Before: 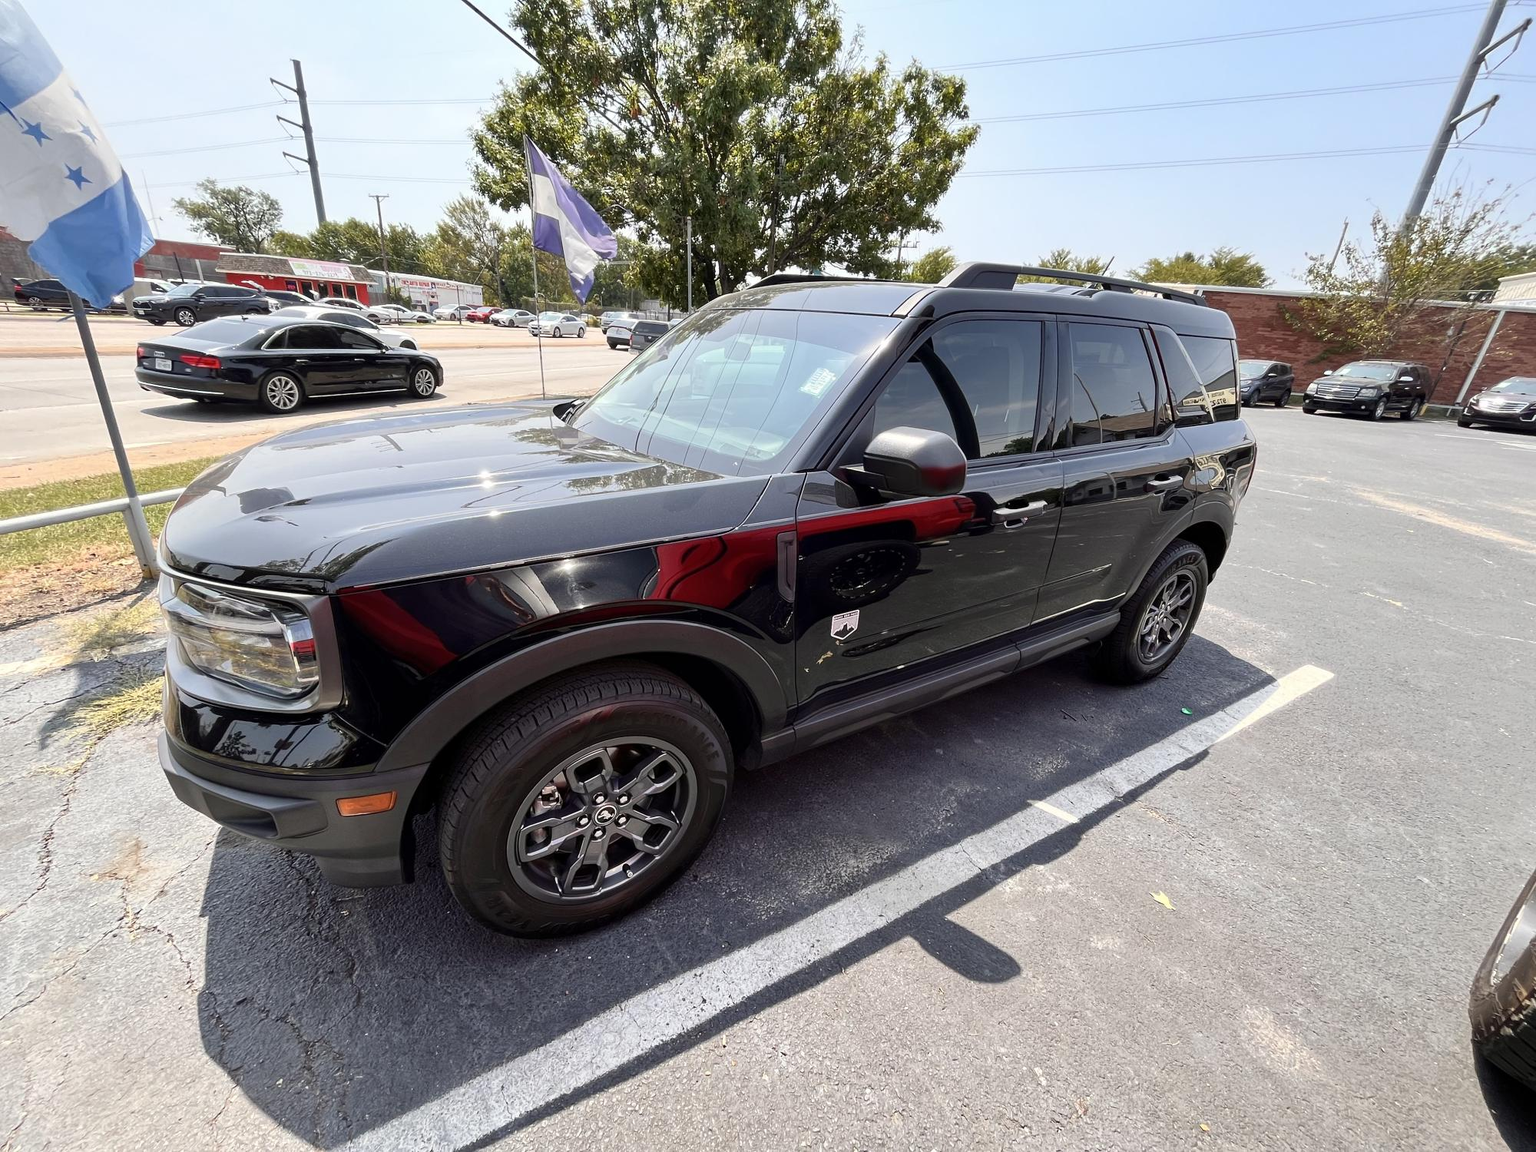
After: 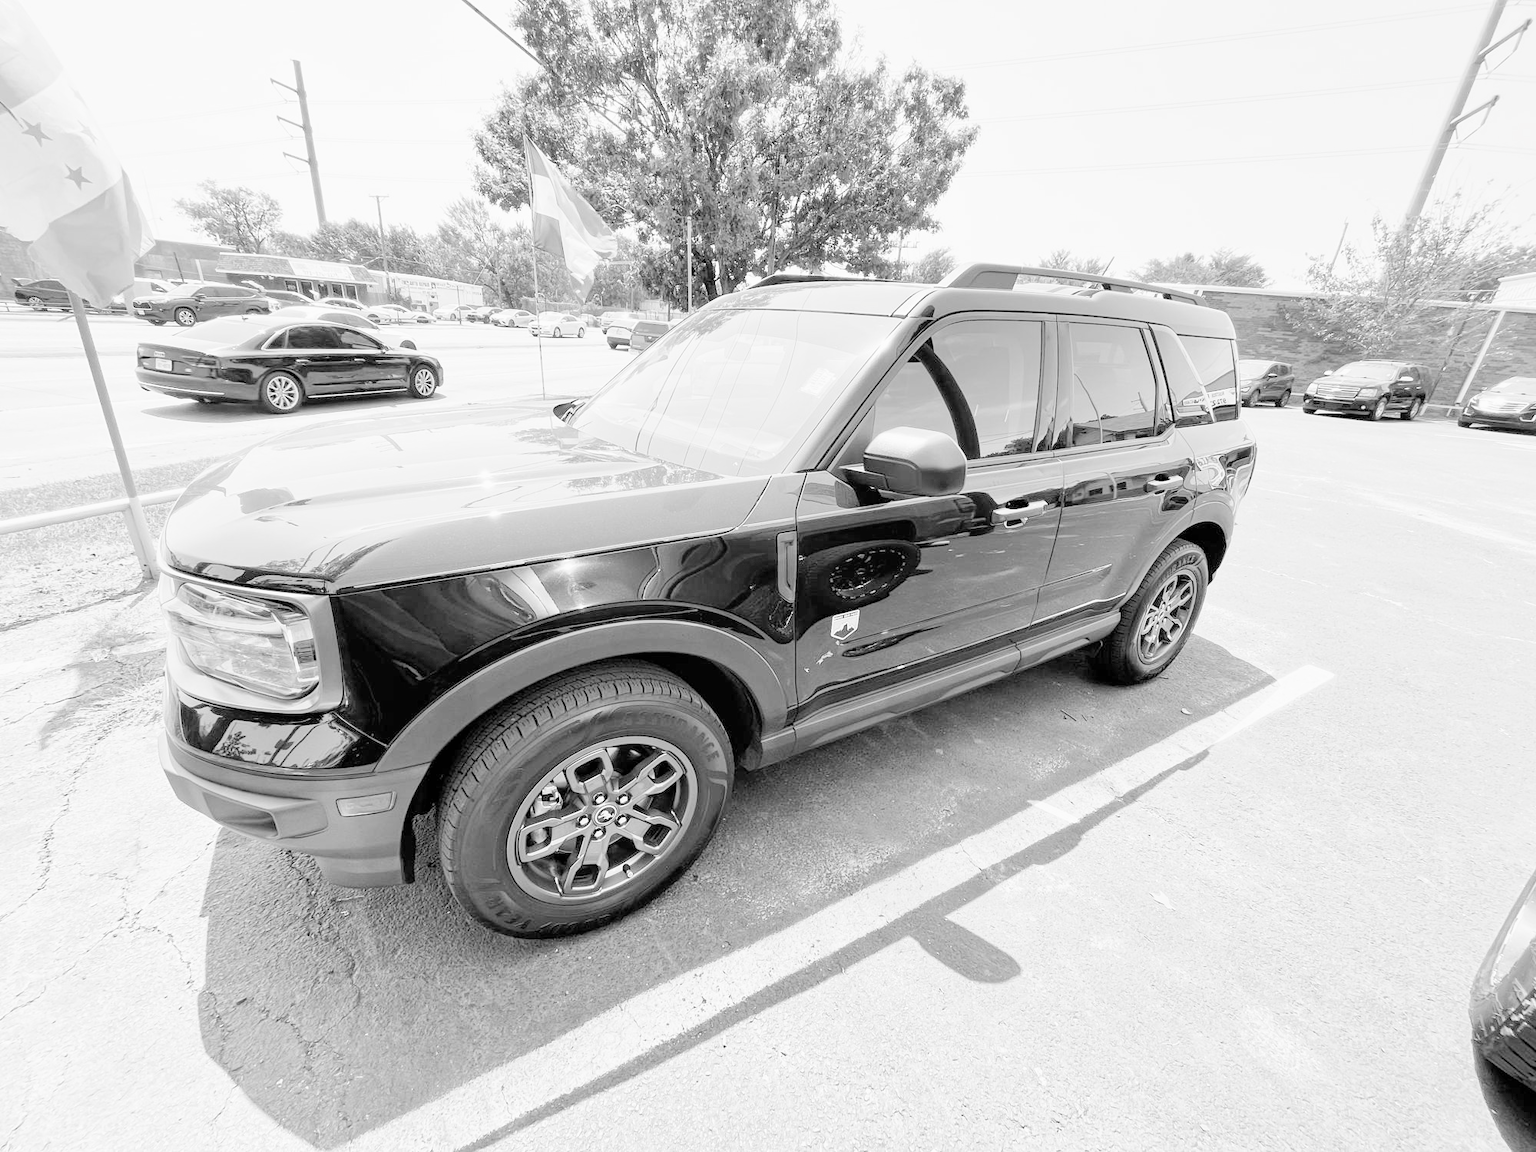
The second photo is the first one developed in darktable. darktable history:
tone curve: curves: ch0 [(0, 0) (0.003, 0) (0.011, 0.001) (0.025, 0.003) (0.044, 0.005) (0.069, 0.013) (0.1, 0.024) (0.136, 0.04) (0.177, 0.087) (0.224, 0.148) (0.277, 0.238) (0.335, 0.335) (0.399, 0.43) (0.468, 0.524) (0.543, 0.621) (0.623, 0.712) (0.709, 0.788) (0.801, 0.867) (0.898, 0.947) (1, 1)], preserve colors none
color look up table: target L [92.16, 84.34, 63.66, 68.78, 56.4, 75.47, 59.13, 68.78, 62.54, 57.4, 48.84, 36.15, 31.34, 26.77, 5.063, 200.73, 81.24, 61.86, 81.64, 51.85, 47.34, 46.75, 40.52, 41.7, 45.56, 29.09, 21.95, 22.19, 87.37, 86.99, 71.73, 74.65, 63.22, 63.22, 51.85, 65.39, 42.89, 52.76, 39.93, 53.07, 39.93, 39.93, 18.21, 19.49, 79.61, 81.24, 63.66, 54.89, 32.11], target a [-0.005, 0 ×6, 0.001, 0, 0, 0.001 ×5, 0 ×5, 0.001 ×9, 0 ×4, 0.012, 0.001, 0, 0.001 ×4, 0.002, 0.001, 0.001, 0.001, 0, 0.001, 0, 0.002, 0.001], target b [0.044, 0.003, 0.005, 0.004, -0.002, 0.004, 0, 0.003, 0, 0, -0.004 ×4, -0.002, -0.001, 0.004, 0, 0.004, -0.002, -0.003 ×5, -0.005, -0.005, -0.005, 0.002, 0.003, 0.004, 0.004, 0, -0.007, -0.002, 0.005, -0.003, -0.002, -0.003, -0.002, -0.004, -0.003, -0.003, -0.003, 0.004, 0.003, 0.005, -0.003, -0.004], num patches 49
